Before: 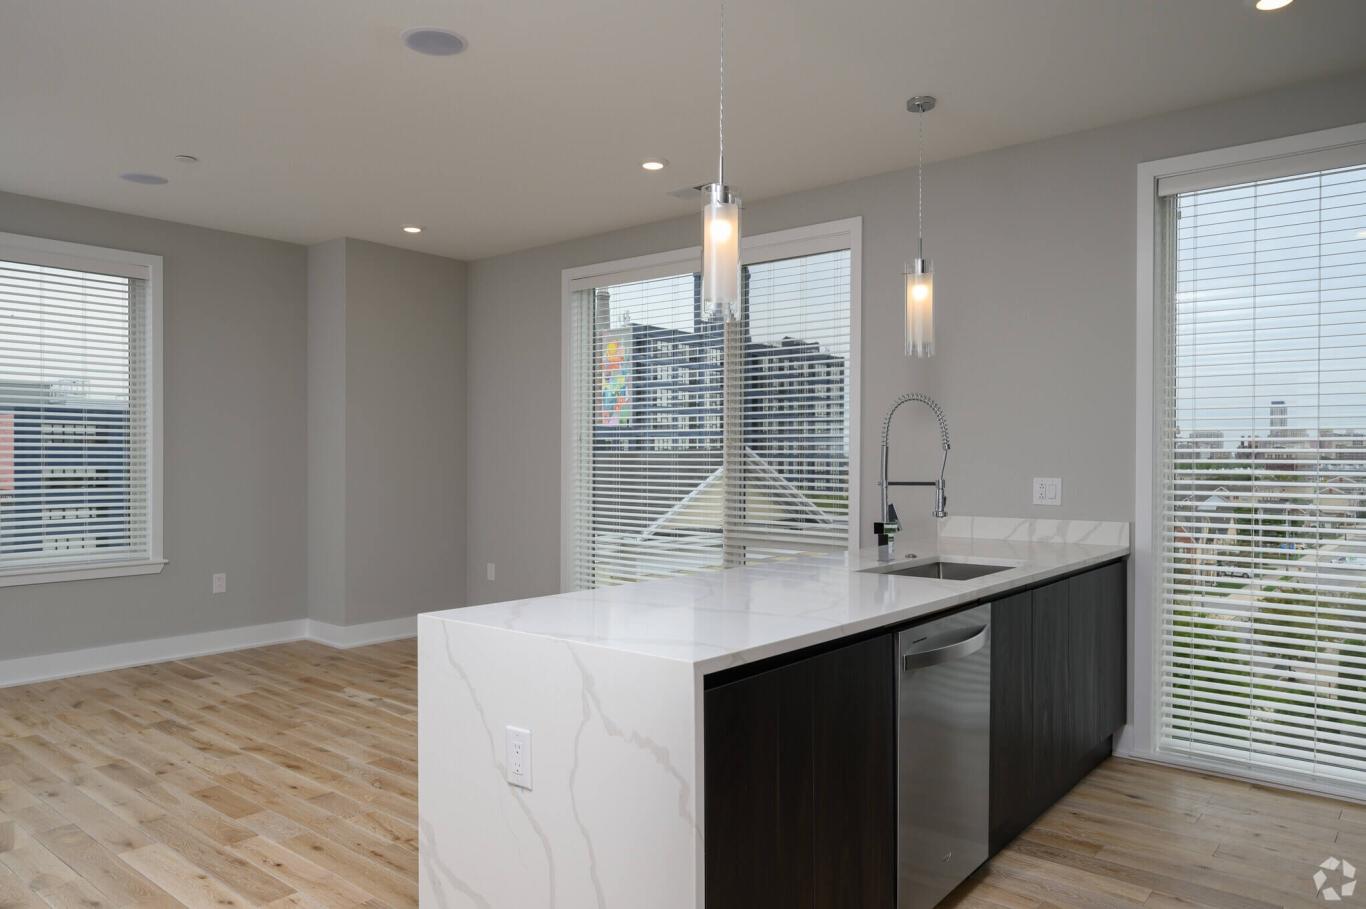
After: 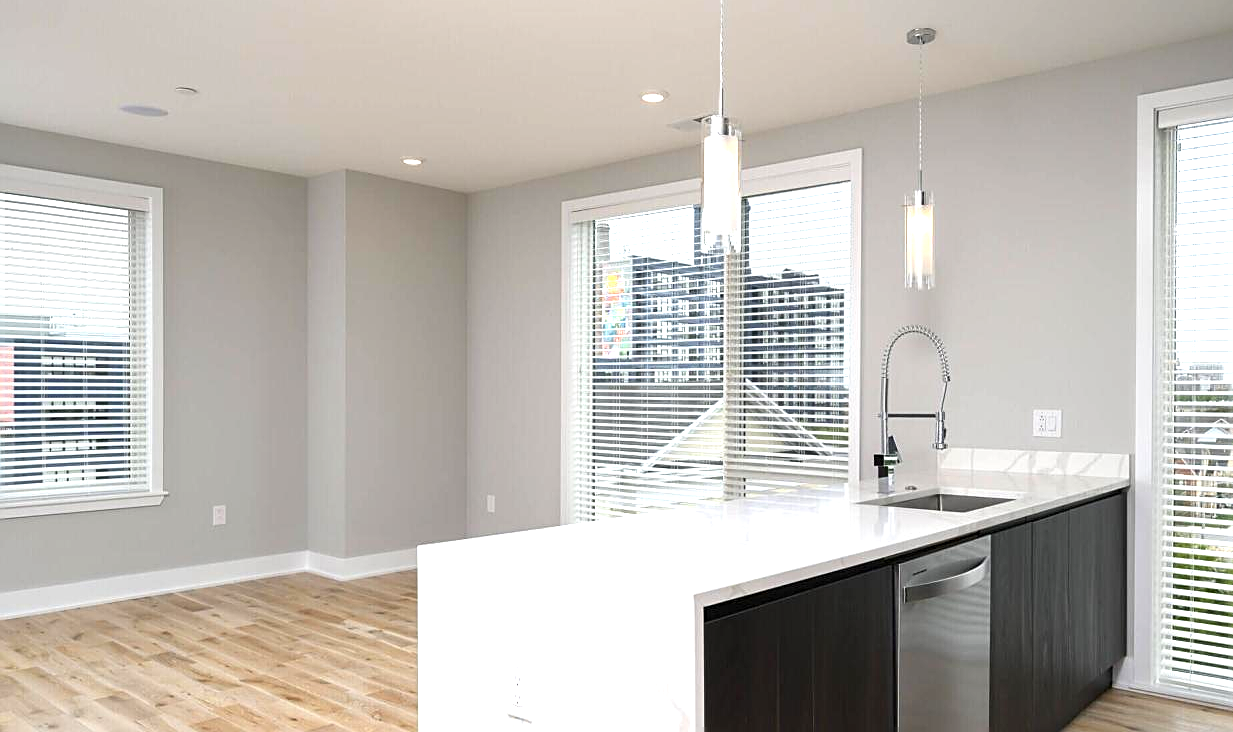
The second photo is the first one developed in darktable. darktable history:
exposure: black level correction 0, exposure 1.1 EV, compensate exposure bias true, compensate highlight preservation false
crop: top 7.49%, right 9.717%, bottom 11.943%
sharpen: on, module defaults
